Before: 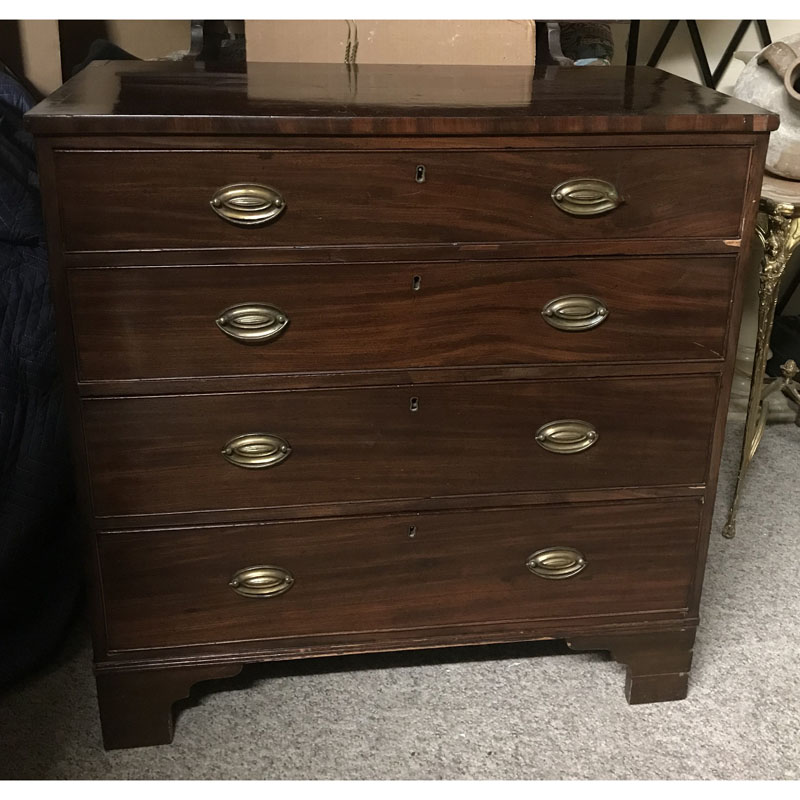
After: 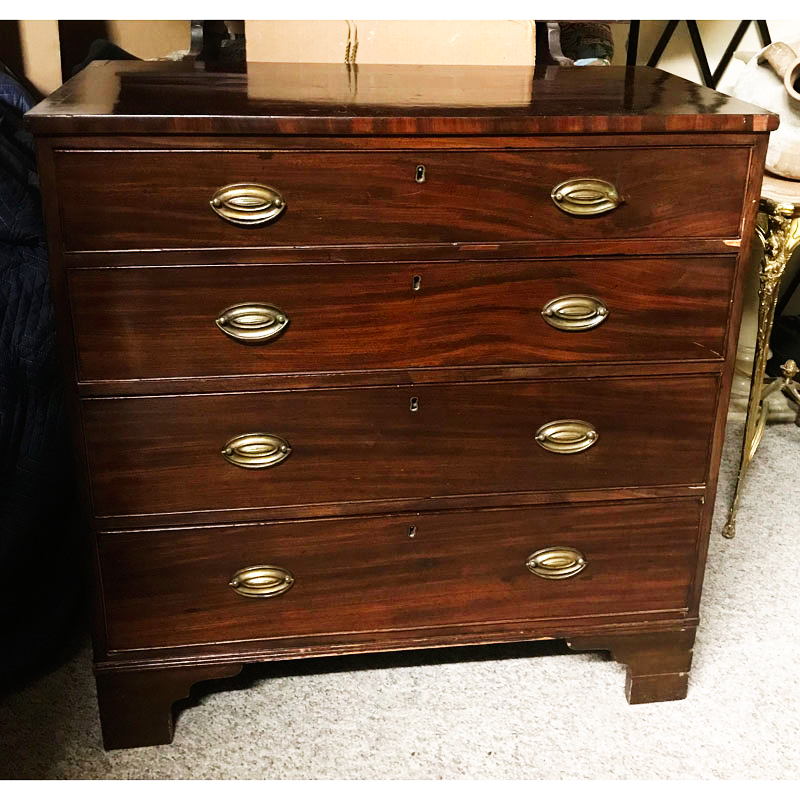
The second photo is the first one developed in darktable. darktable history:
base curve: curves: ch0 [(0, 0) (0.007, 0.004) (0.027, 0.03) (0.046, 0.07) (0.207, 0.54) (0.442, 0.872) (0.673, 0.972) (1, 1)], preserve colors none
exposure: exposure 0.084 EV, compensate exposure bias true, compensate highlight preservation false
